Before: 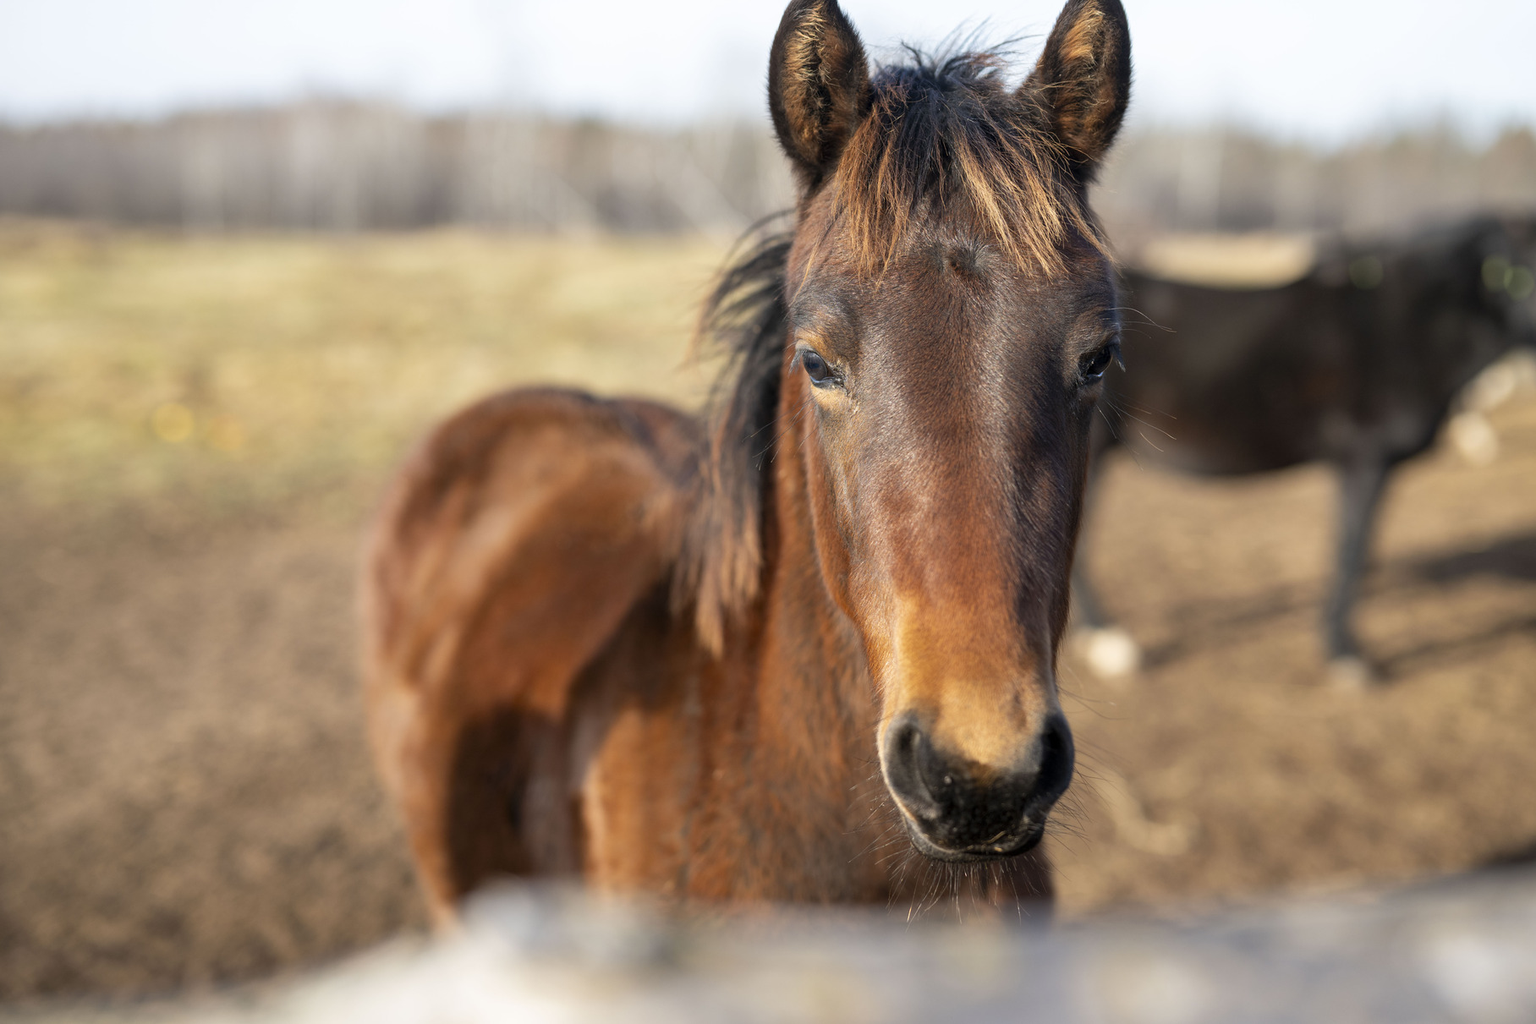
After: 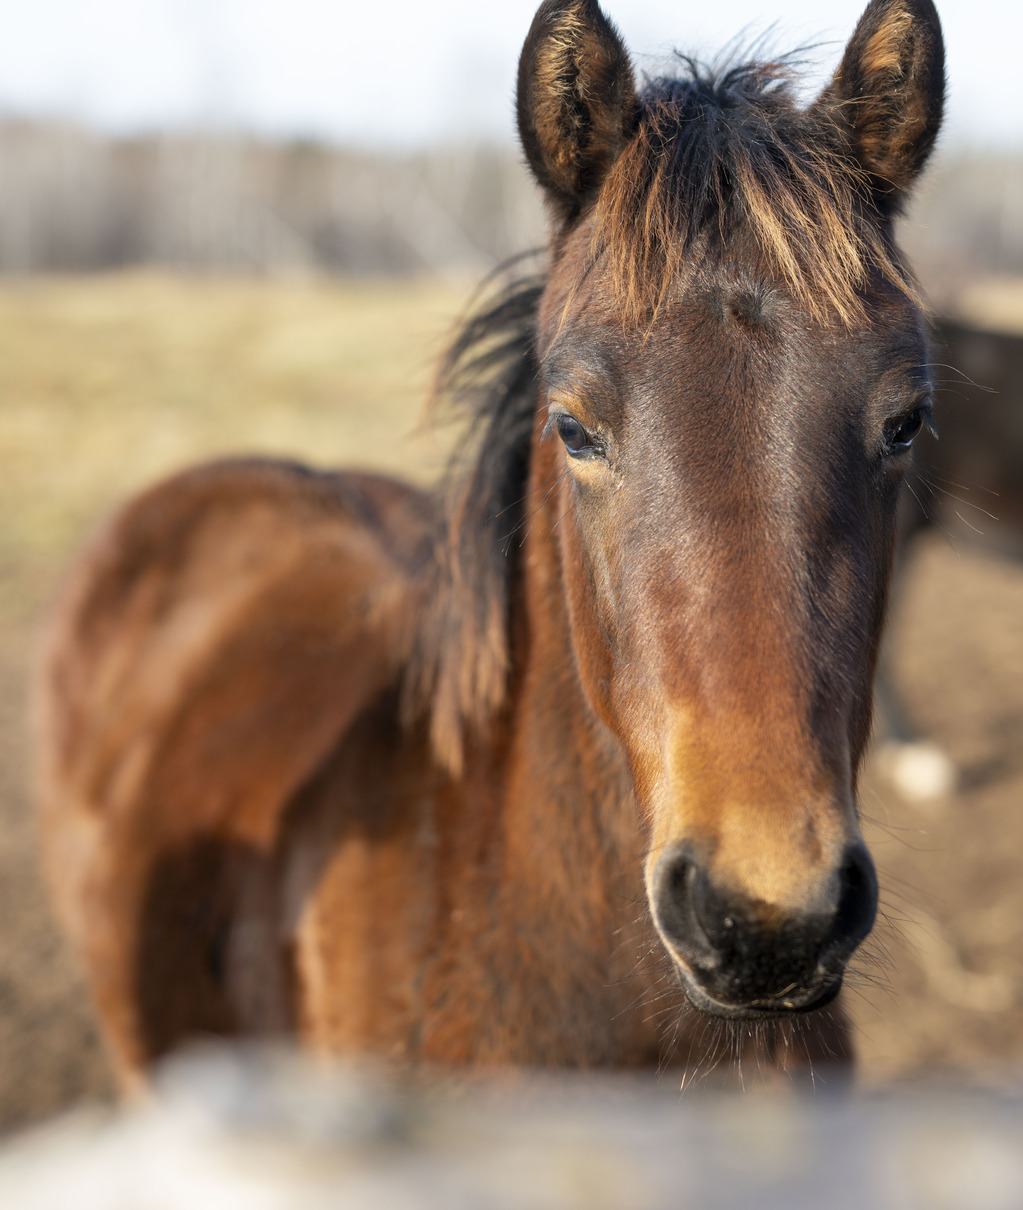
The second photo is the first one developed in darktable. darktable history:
crop: left 21.594%, right 22.071%, bottom 0.001%
